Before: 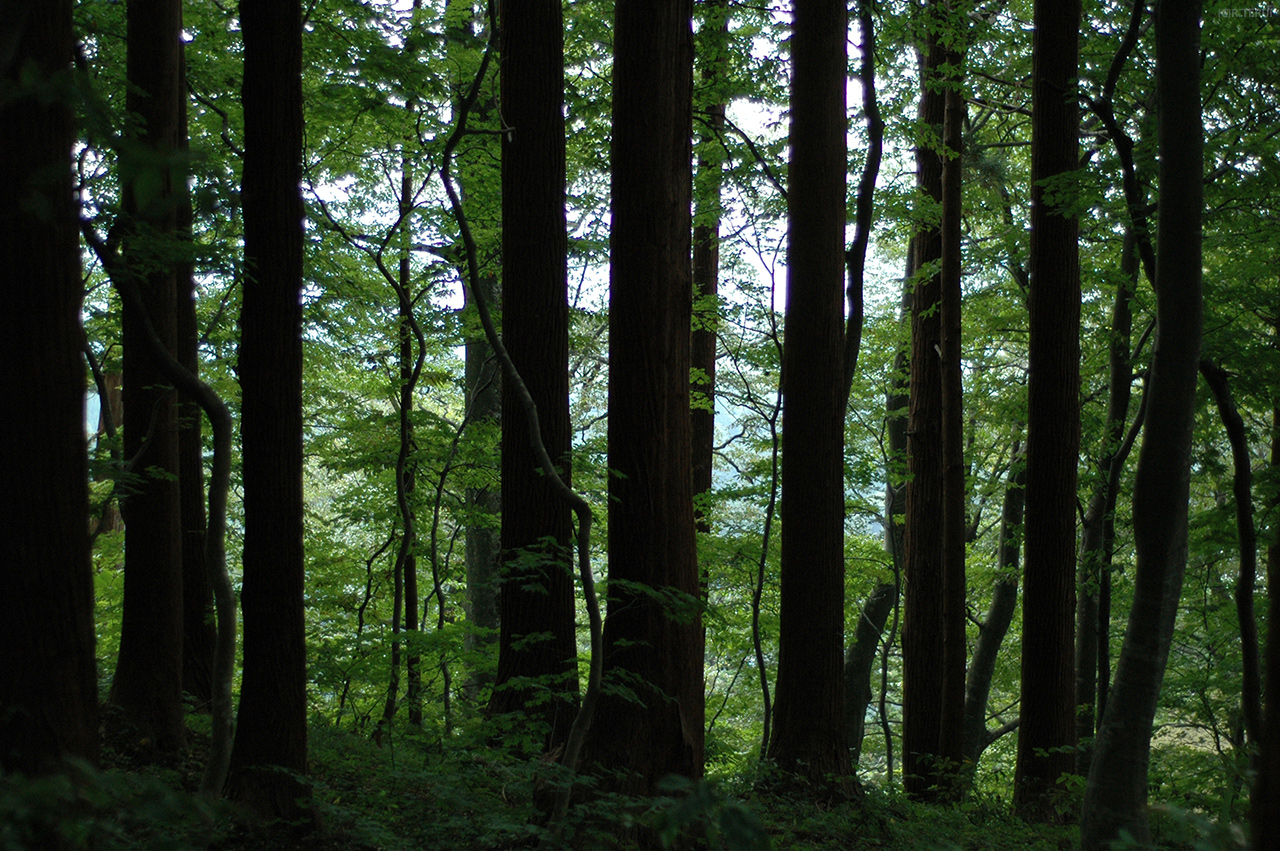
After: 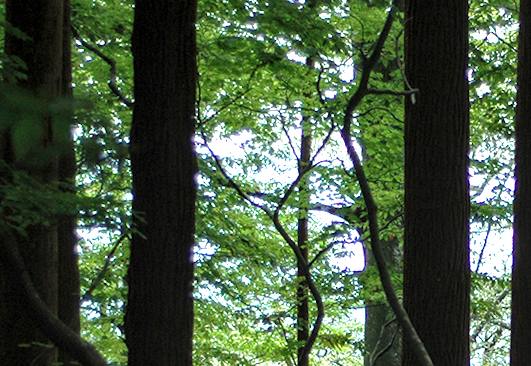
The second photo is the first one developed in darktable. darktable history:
crop and rotate: left 10.817%, top 0.062%, right 47.194%, bottom 53.626%
rotate and perspective: rotation 0.679°, lens shift (horizontal) 0.136, crop left 0.009, crop right 0.991, crop top 0.078, crop bottom 0.95
local contrast: detail 130%
exposure: exposure 1 EV, compensate highlight preservation false
